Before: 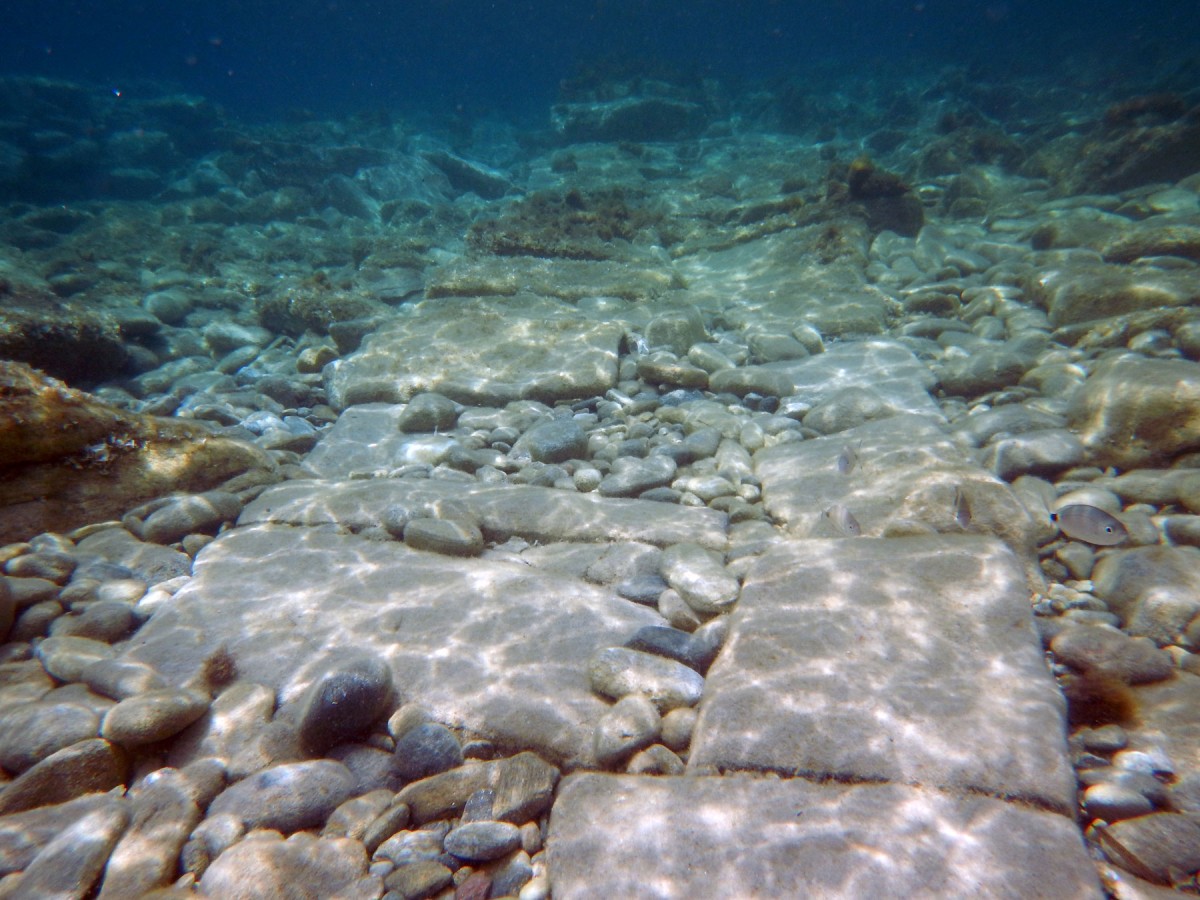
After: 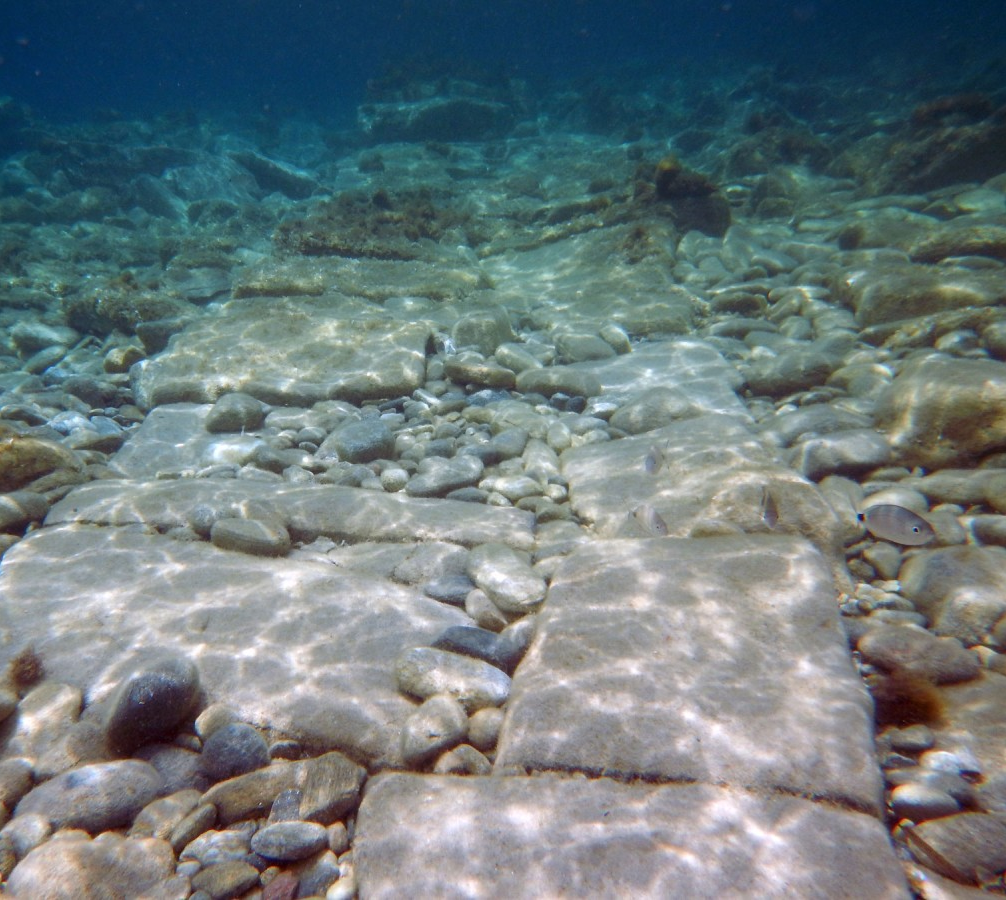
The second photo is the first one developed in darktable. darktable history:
crop: left 16.145%
color balance rgb: perceptual saturation grading › global saturation -1%
